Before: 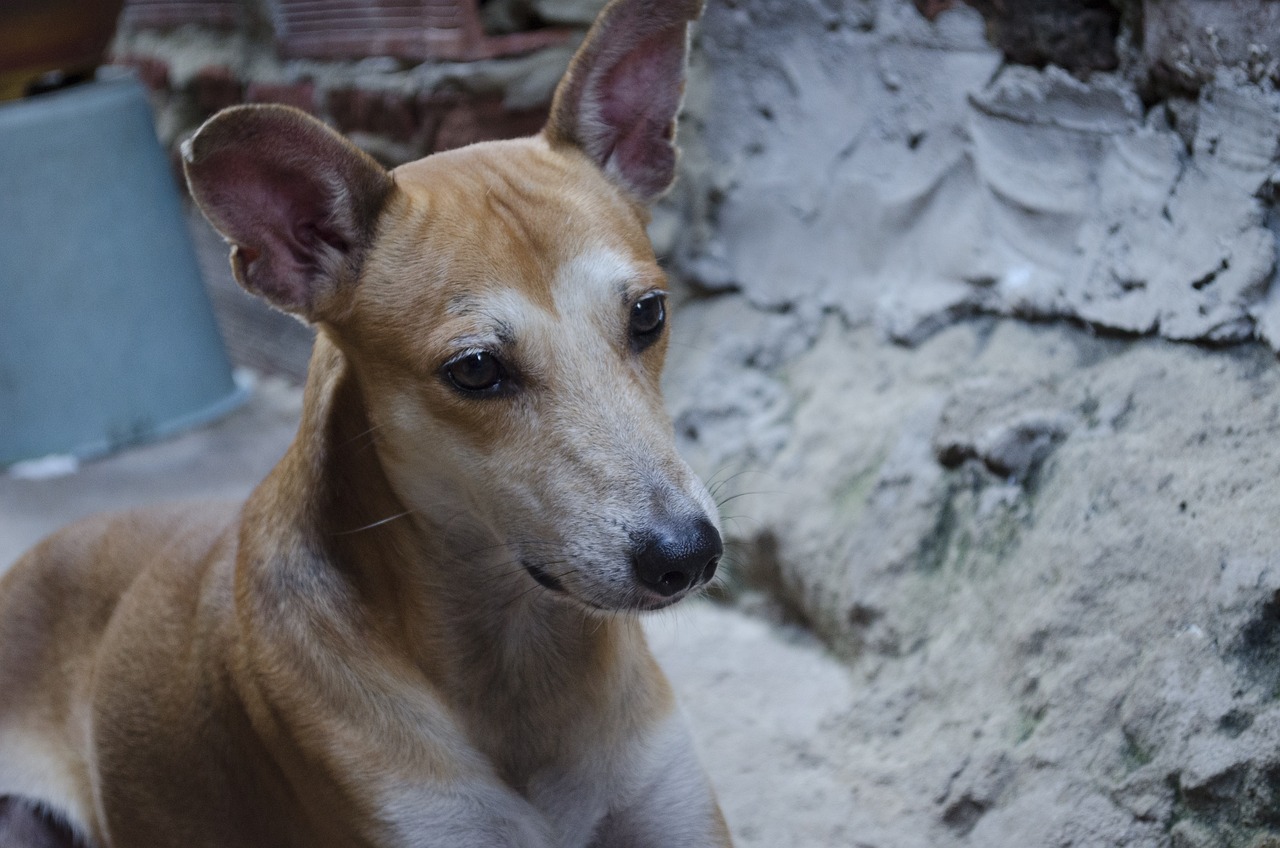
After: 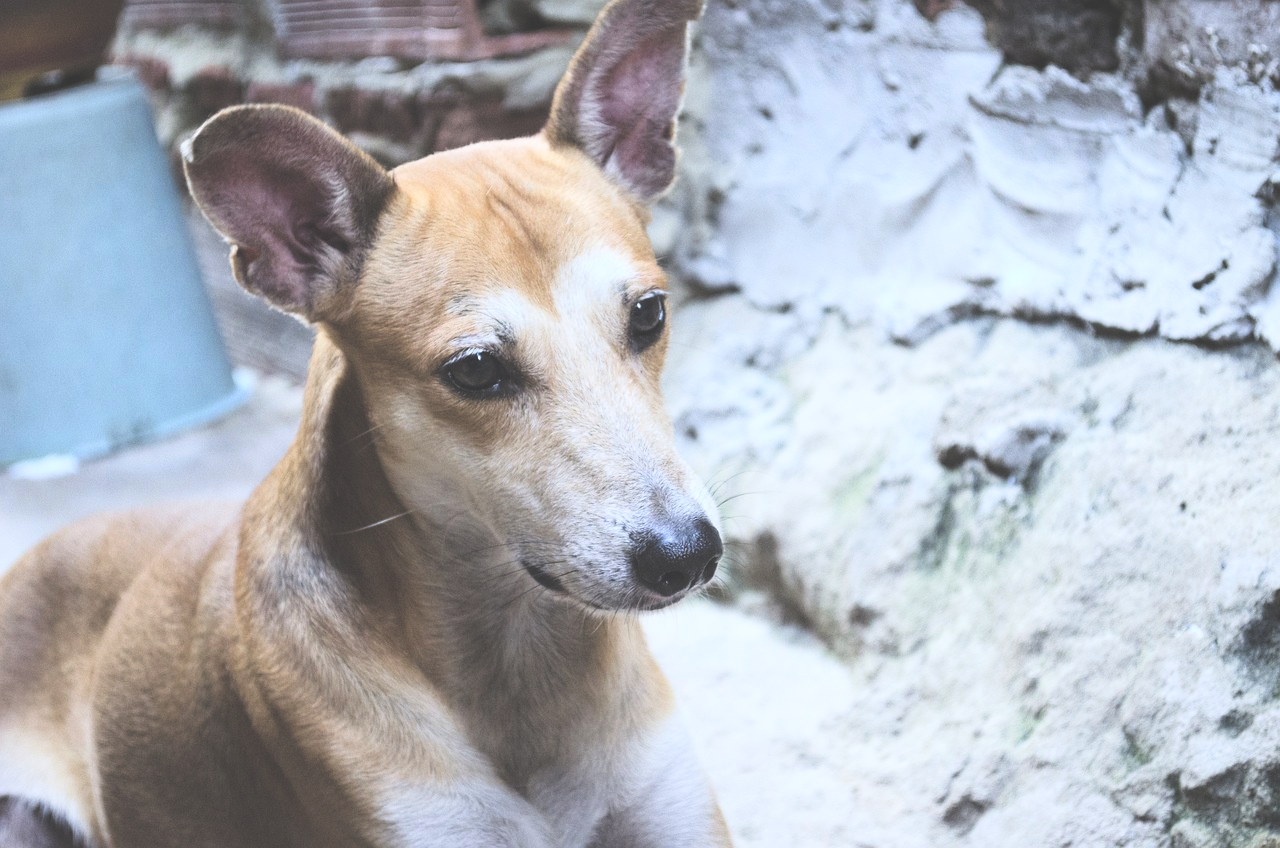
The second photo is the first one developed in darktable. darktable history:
base curve: curves: ch0 [(0, 0) (0.007, 0.004) (0.027, 0.03) (0.046, 0.07) (0.207, 0.54) (0.442, 0.872) (0.673, 0.972) (1, 1)]
exposure: black level correction -0.031, compensate highlight preservation false
